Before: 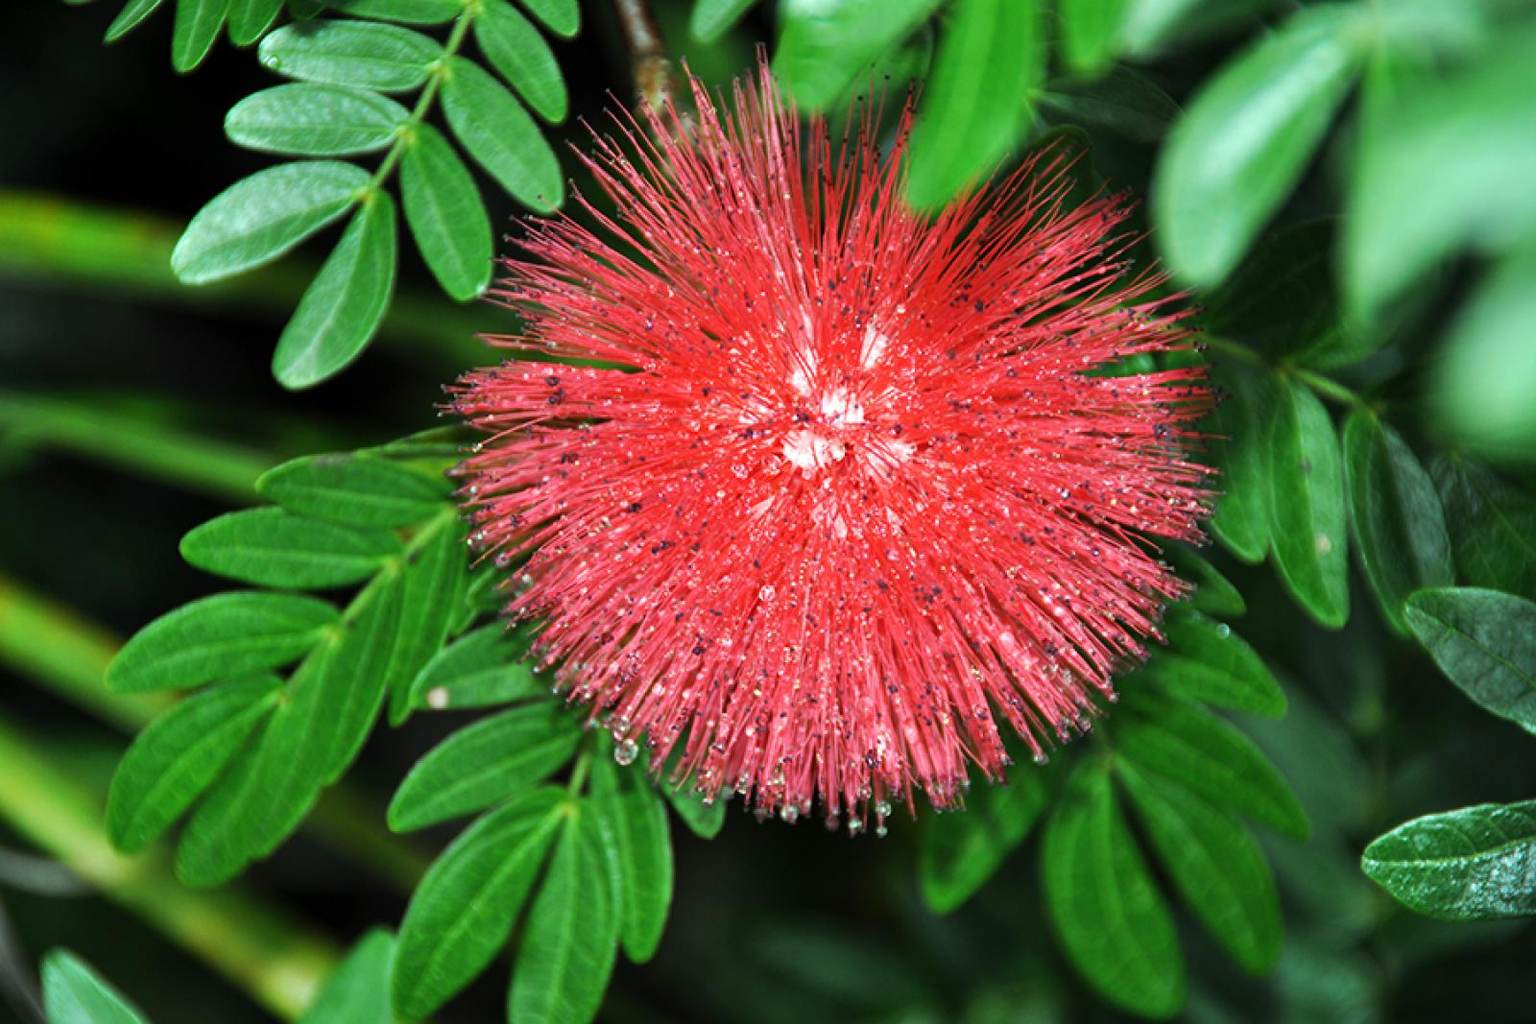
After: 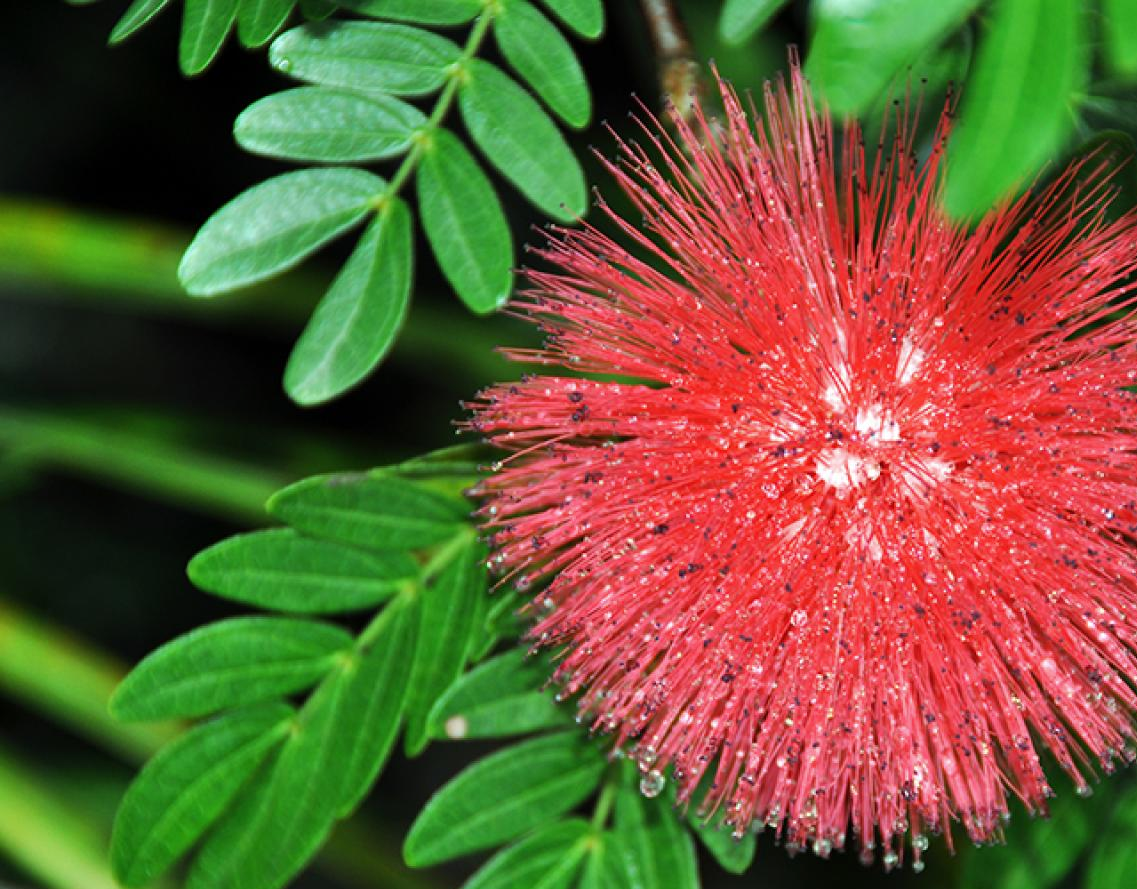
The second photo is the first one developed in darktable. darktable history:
crop: right 28.885%, bottom 16.626%
tone equalizer: -8 EV -1.84 EV, -7 EV -1.16 EV, -6 EV -1.62 EV, smoothing diameter 25%, edges refinement/feathering 10, preserve details guided filter
